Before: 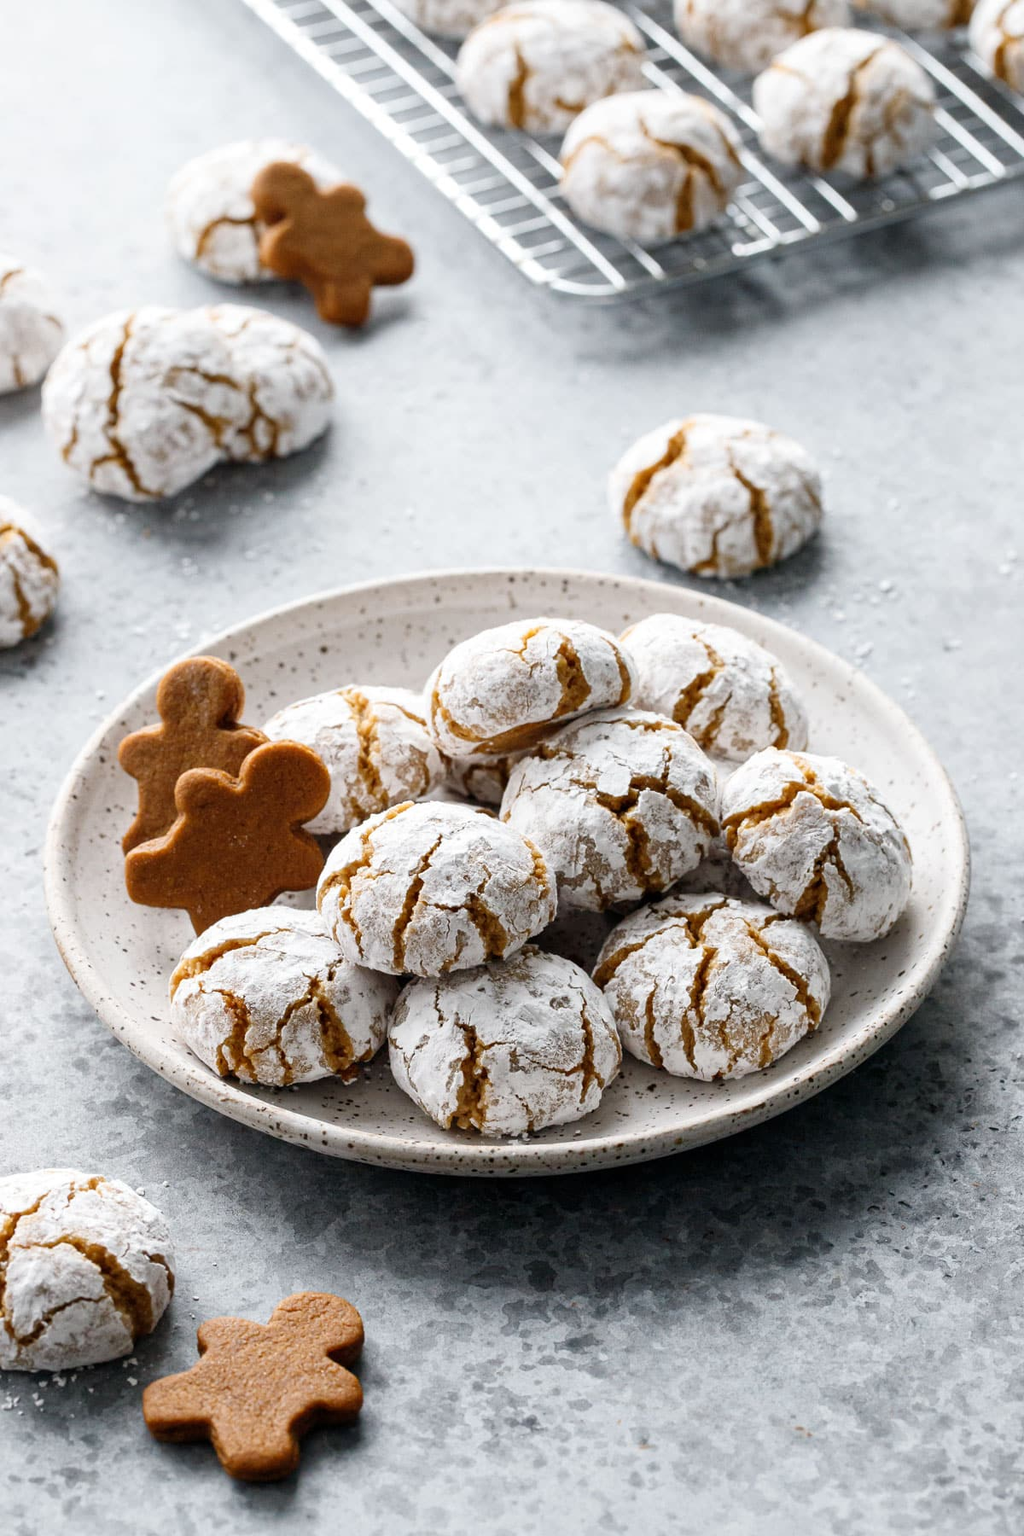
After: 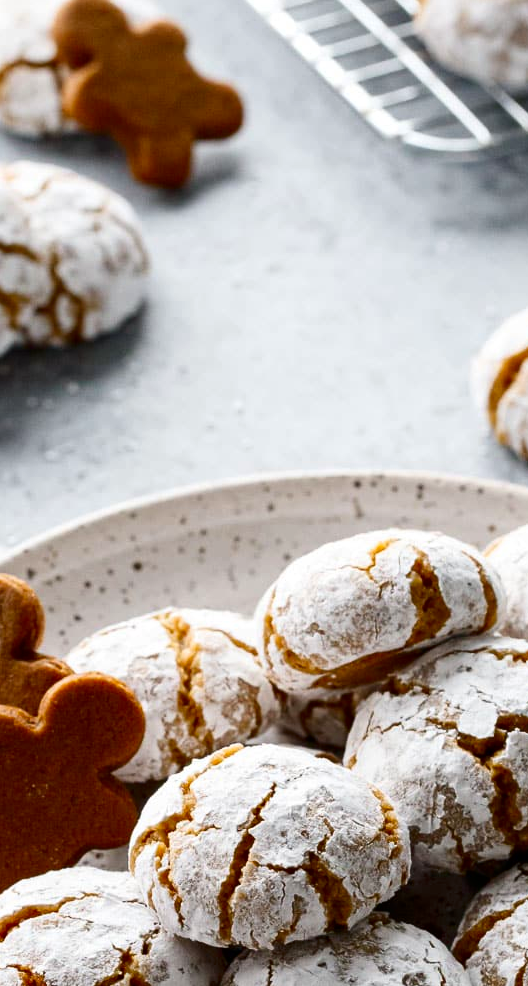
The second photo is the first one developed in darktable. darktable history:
crop: left 20.248%, top 10.86%, right 35.675%, bottom 34.321%
contrast brightness saturation: contrast 0.12, brightness -0.12, saturation 0.2
